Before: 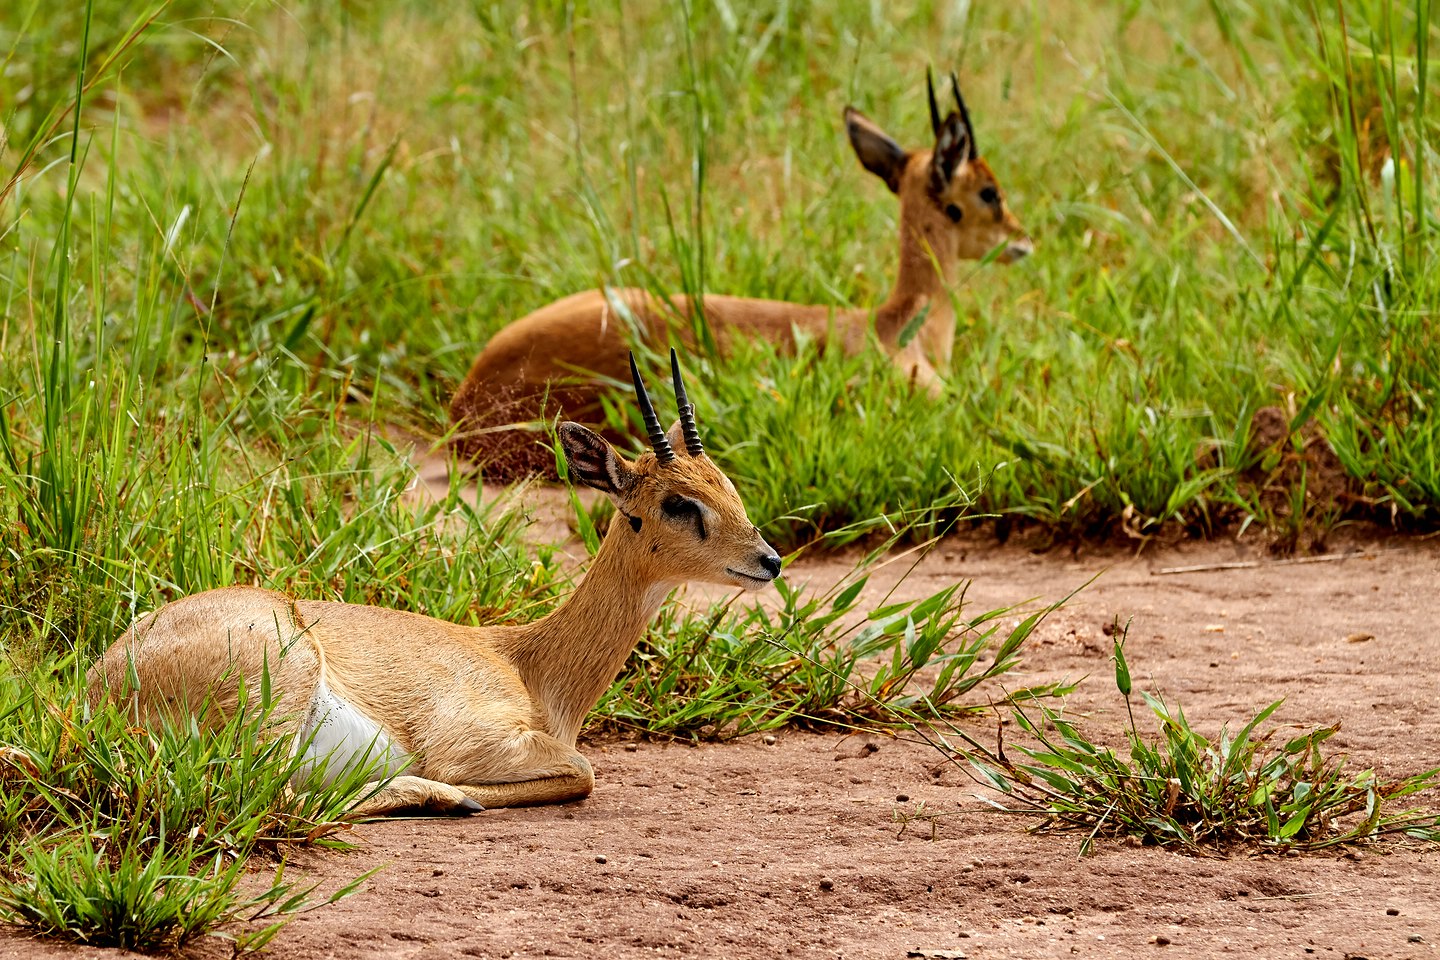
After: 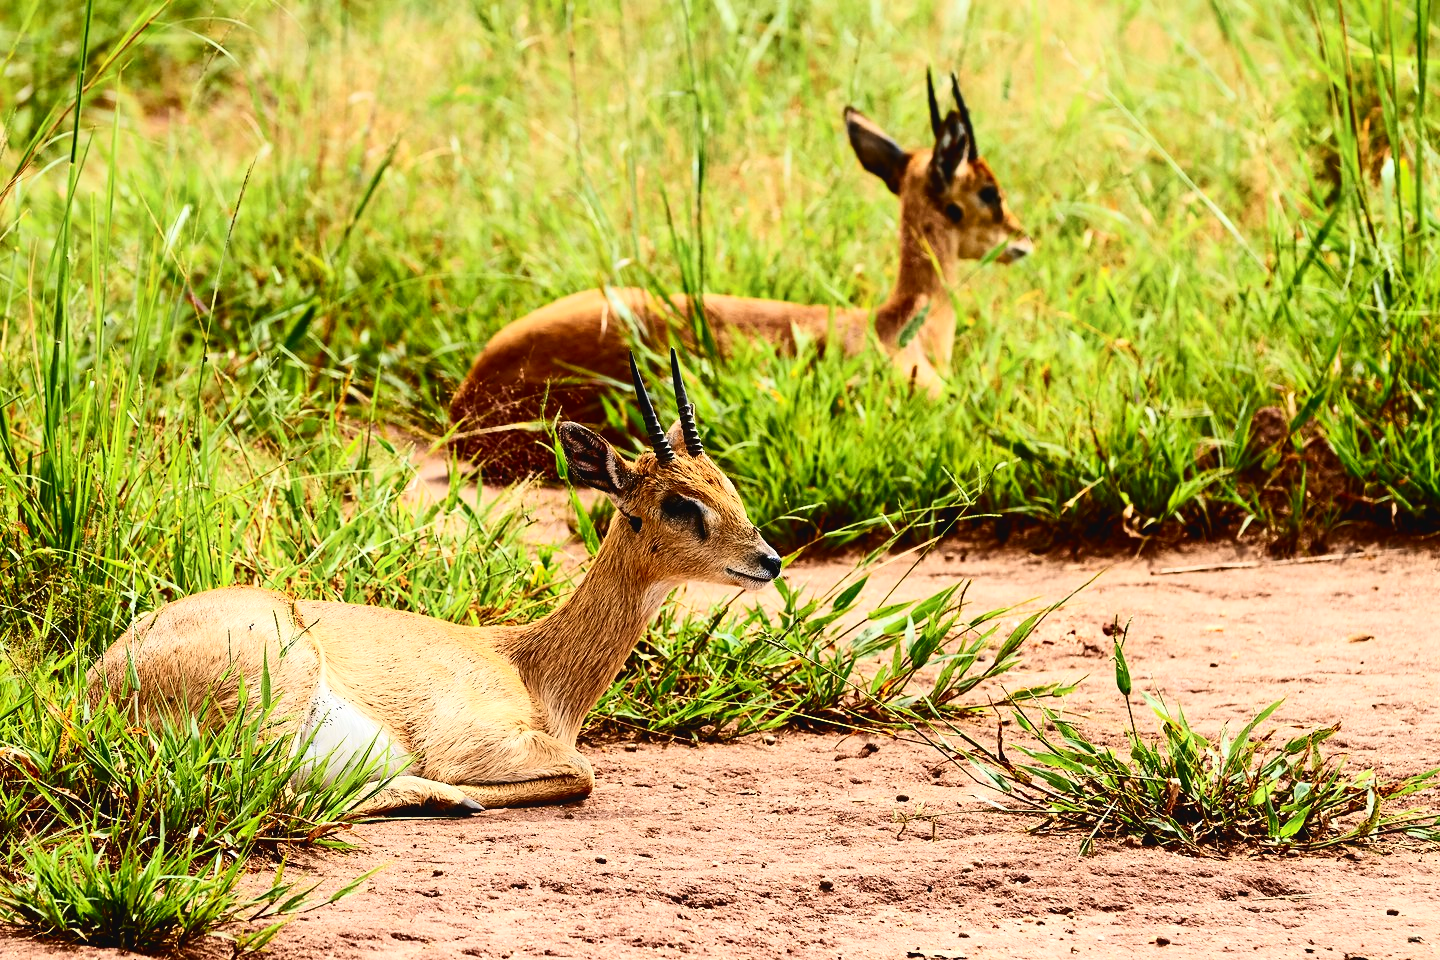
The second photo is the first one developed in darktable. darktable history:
exposure: black level correction -0.008, exposure 0.067 EV, compensate highlight preservation false
shadows and highlights: shadows -40.15, highlights 62.88, soften with gaussian
contrast brightness saturation: contrast 0.4, brightness 0.05, saturation 0.25
